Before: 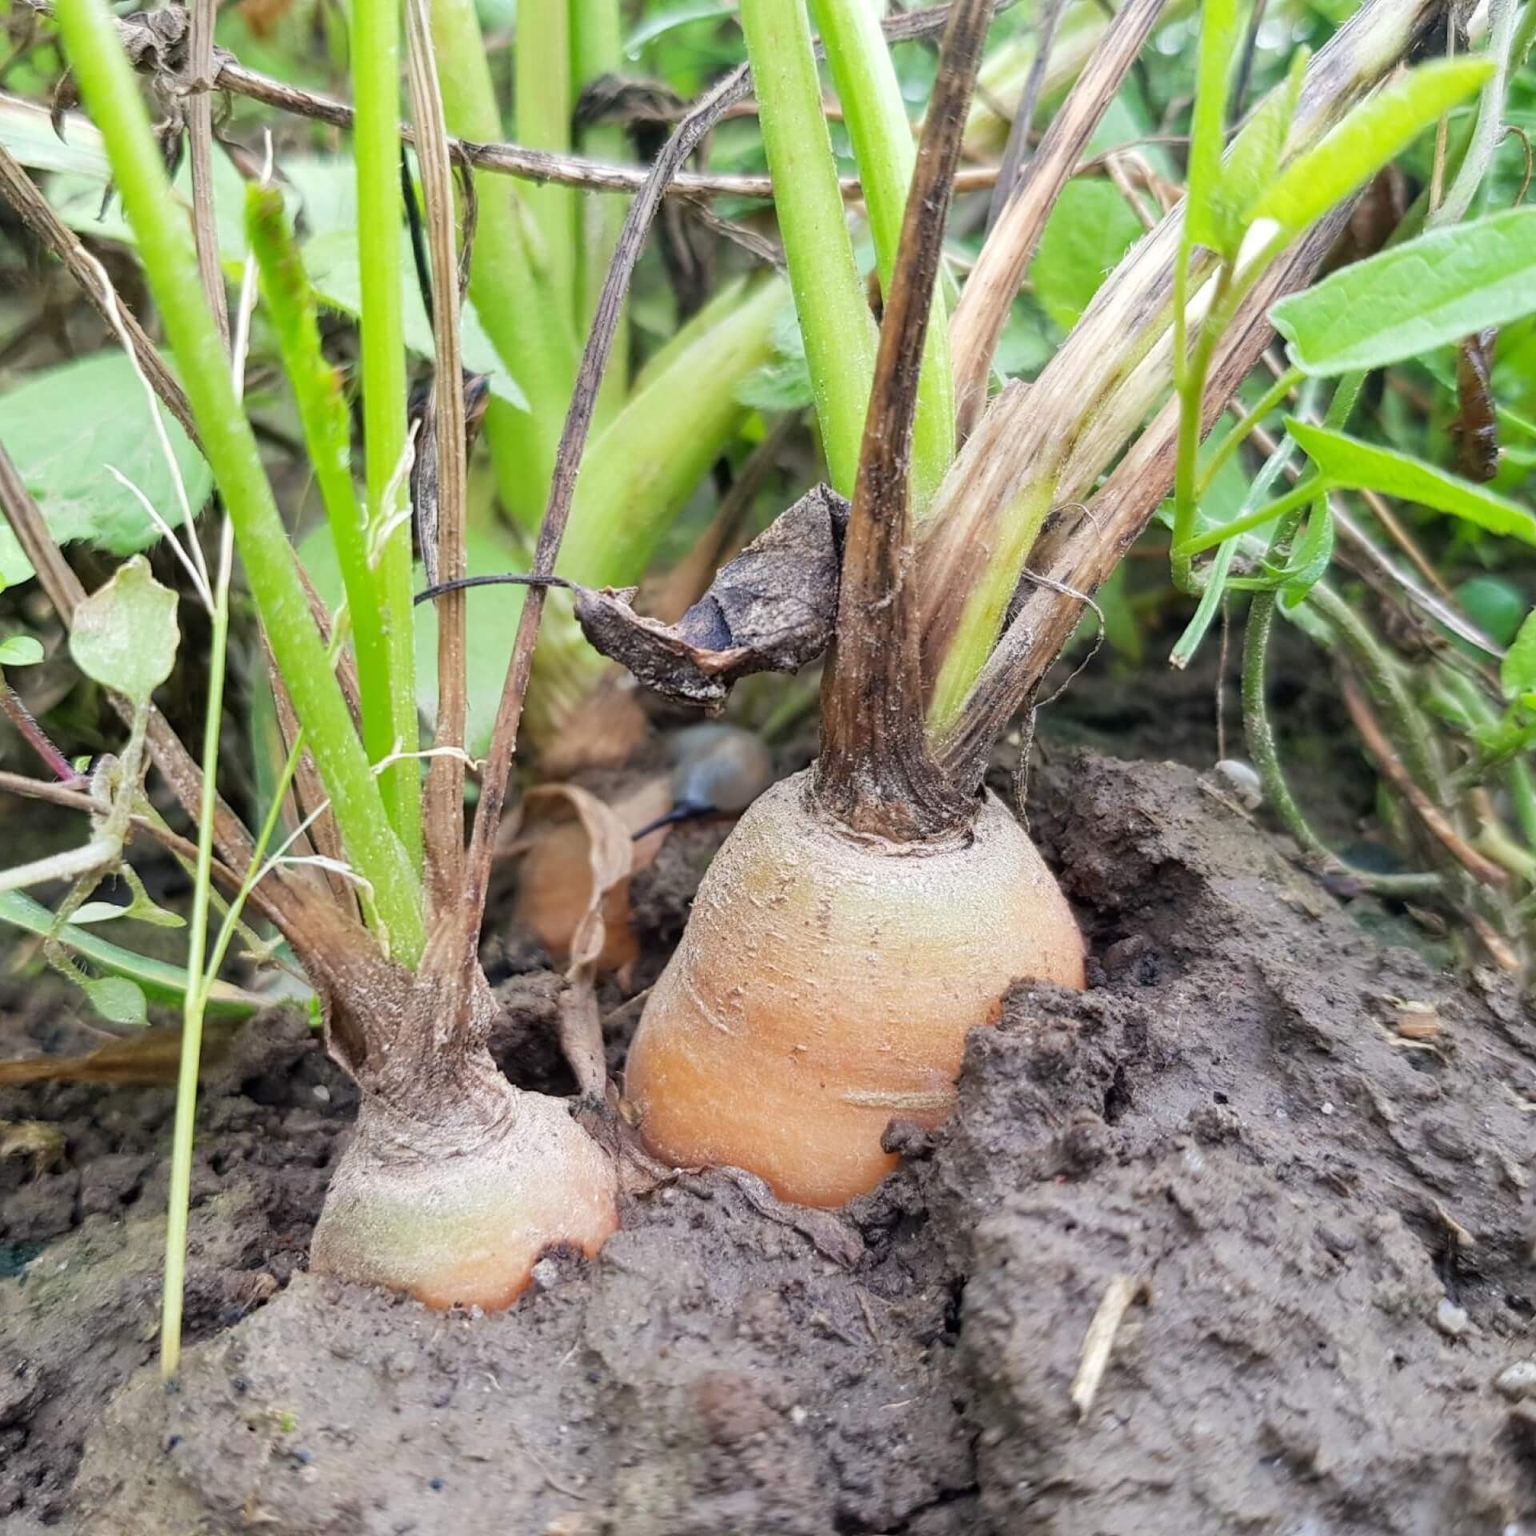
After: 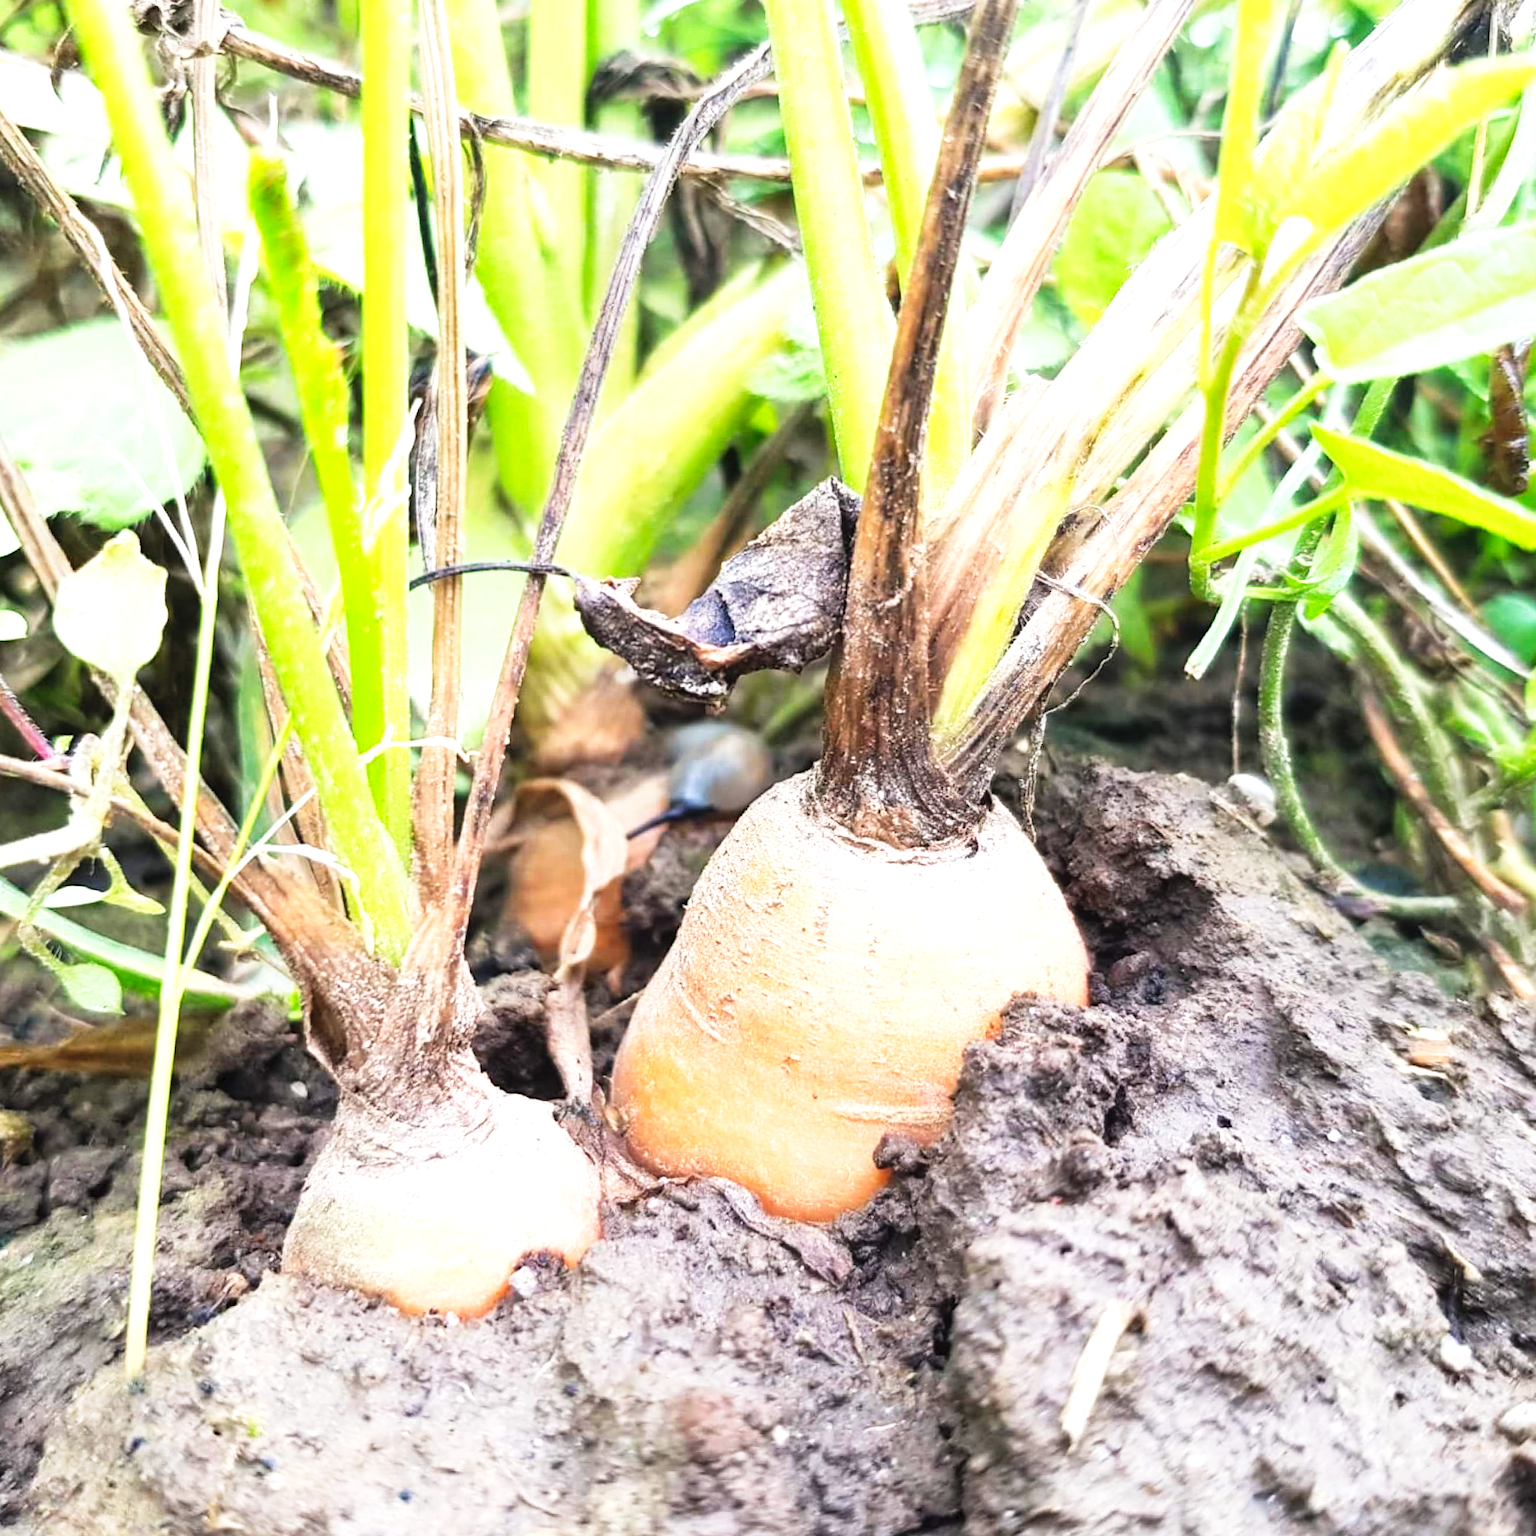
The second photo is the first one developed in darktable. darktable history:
crop and rotate: angle -1.69°
exposure: exposure 0.921 EV, compensate highlight preservation false
tone curve: curves: ch0 [(0, 0) (0.003, 0.036) (0.011, 0.04) (0.025, 0.042) (0.044, 0.052) (0.069, 0.066) (0.1, 0.085) (0.136, 0.106) (0.177, 0.144) (0.224, 0.188) (0.277, 0.241) (0.335, 0.307) (0.399, 0.382) (0.468, 0.466) (0.543, 0.56) (0.623, 0.672) (0.709, 0.772) (0.801, 0.876) (0.898, 0.949) (1, 1)], preserve colors none
